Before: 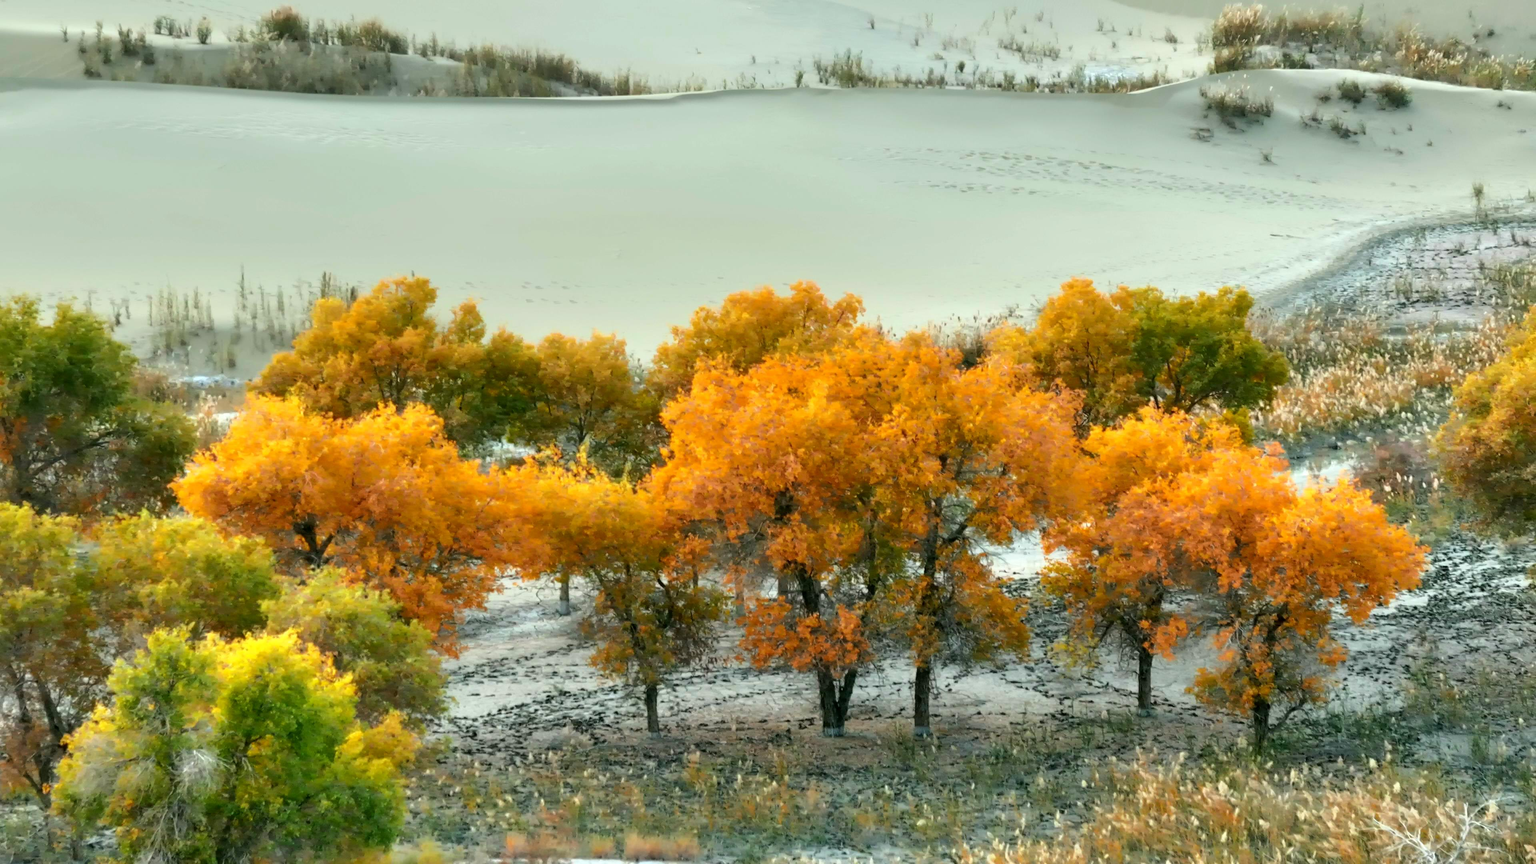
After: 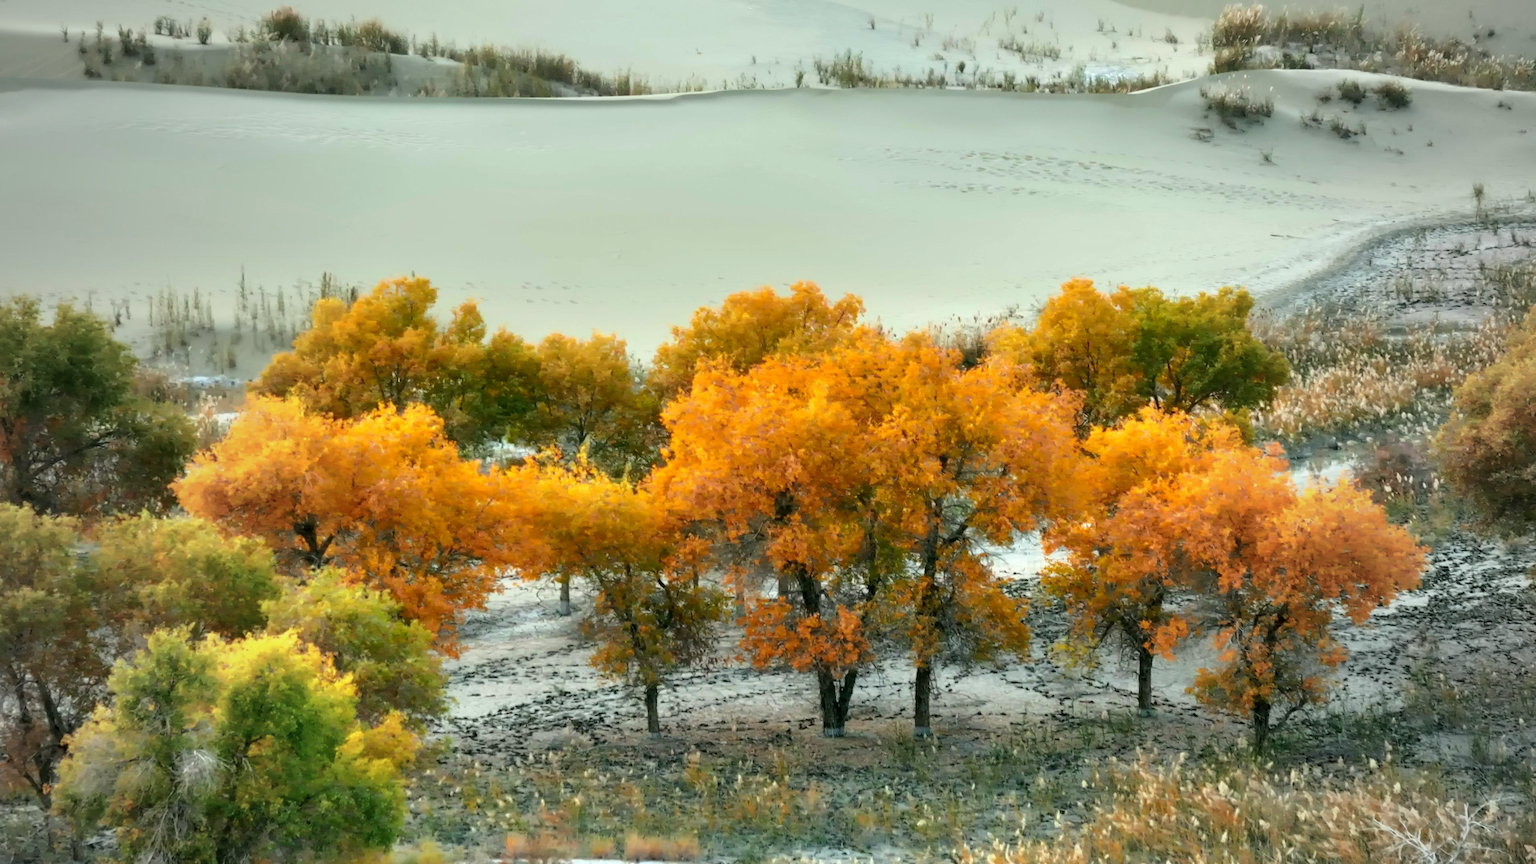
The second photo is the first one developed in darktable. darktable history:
vignetting: fall-off start 72.8%, fall-off radius 107.98%, width/height ratio 0.726
